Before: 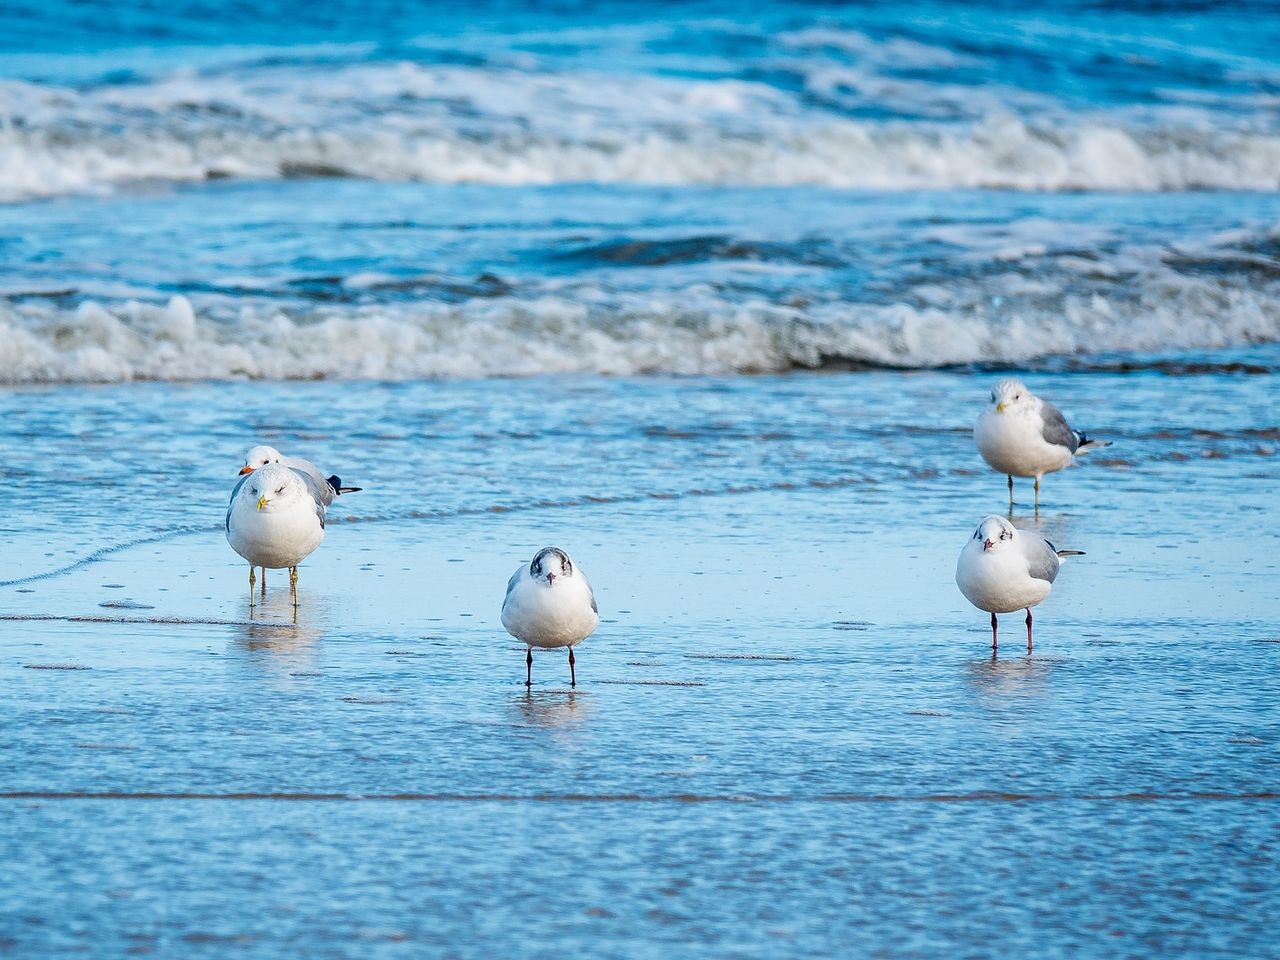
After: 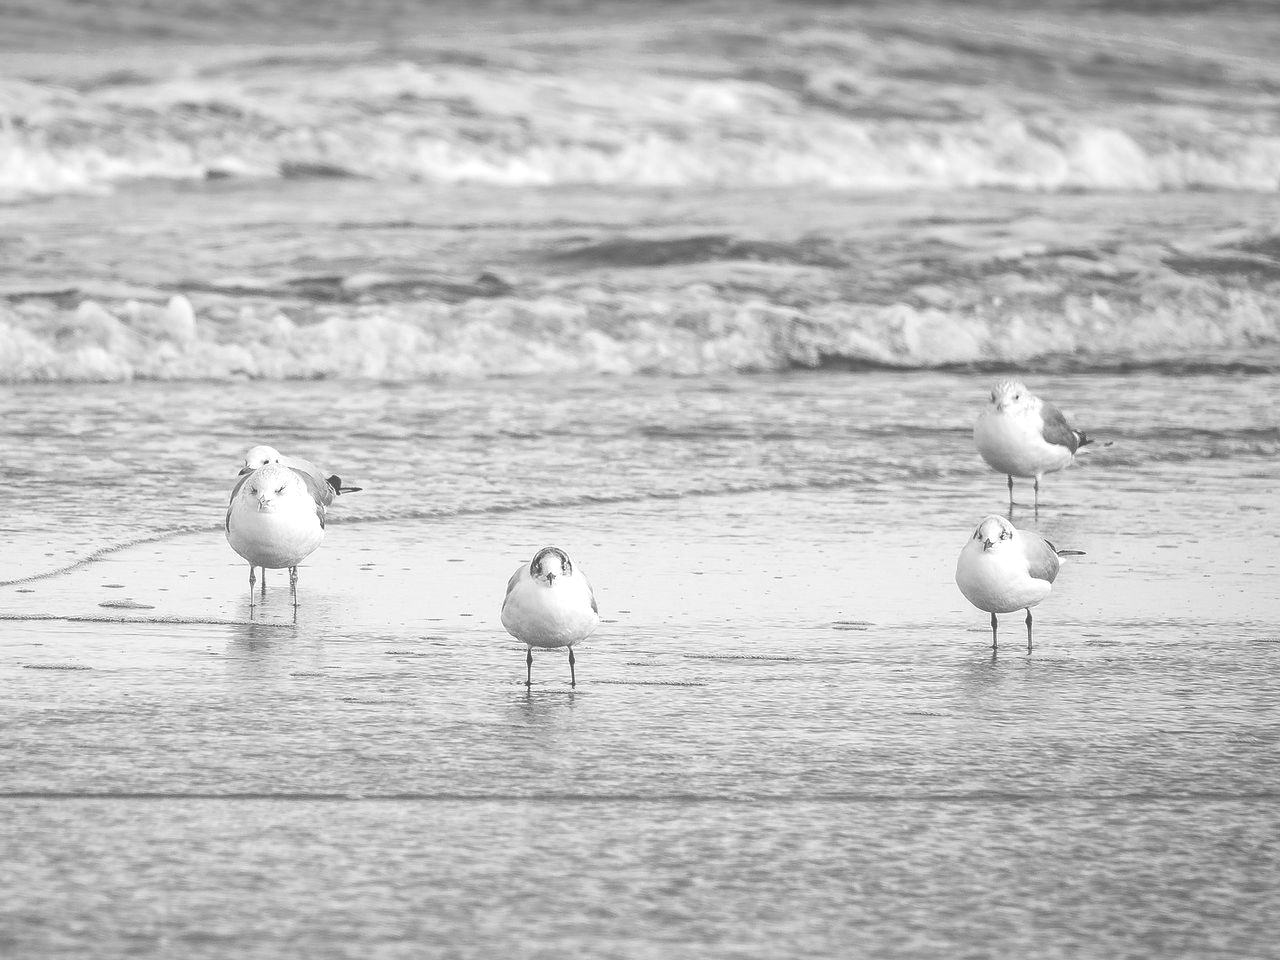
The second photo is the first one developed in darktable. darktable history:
monochrome: a -35.87, b 49.73, size 1.7
exposure: black level correction -0.071, exposure 0.5 EV, compensate highlight preservation false
